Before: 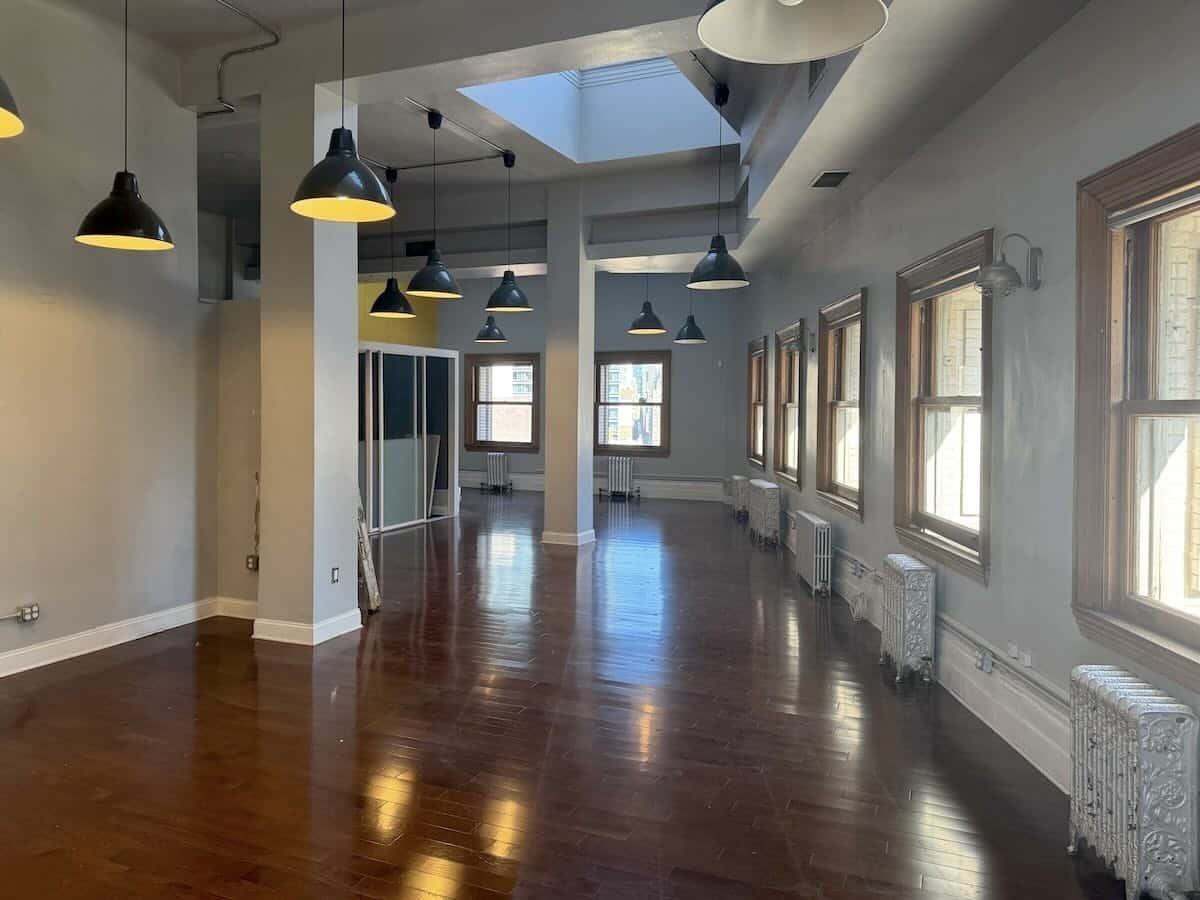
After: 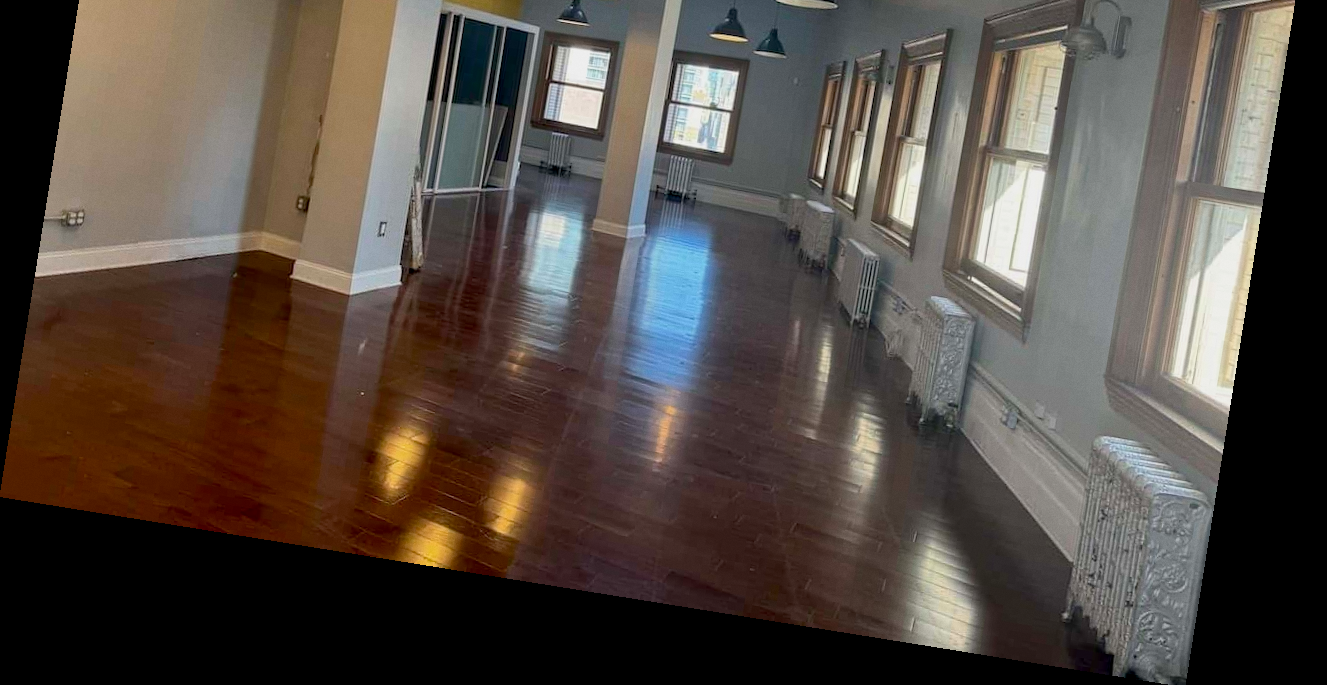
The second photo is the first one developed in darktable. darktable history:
rotate and perspective: rotation 9.12°, automatic cropping off
crop and rotate: top 36.435%
exposure: black level correction 0.006, exposure -0.226 EV, compensate highlight preservation false
grain: coarseness 0.09 ISO, strength 10%
